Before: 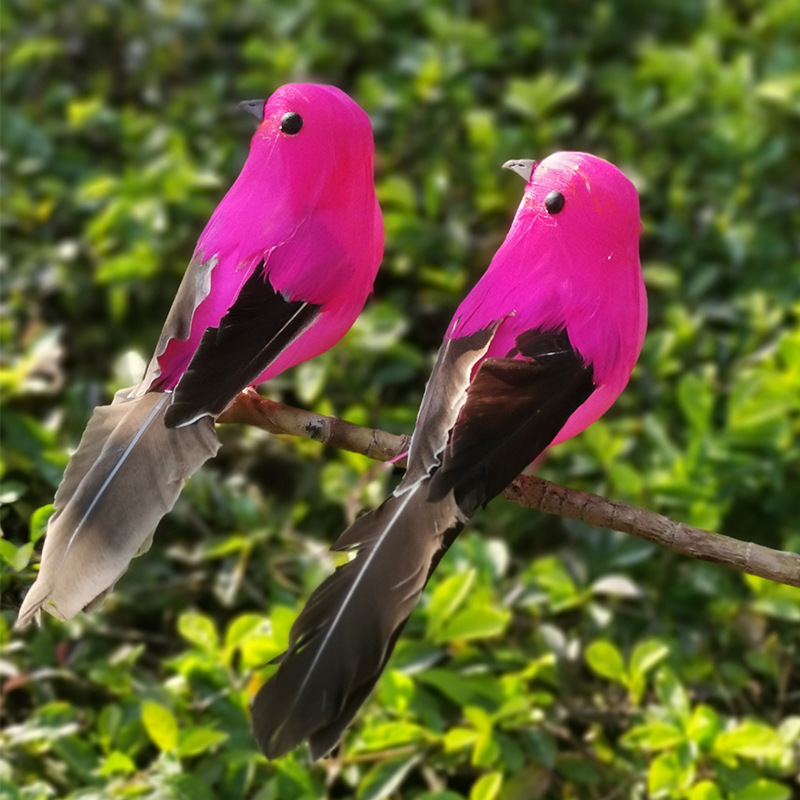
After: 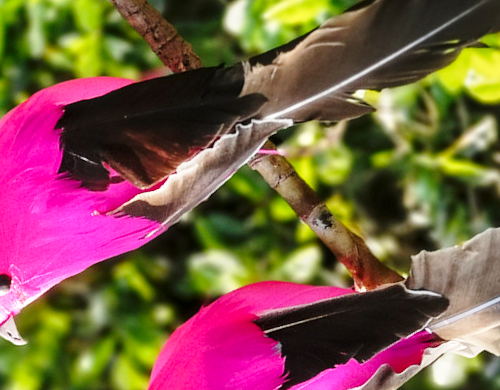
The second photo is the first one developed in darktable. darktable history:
crop and rotate: angle 147.88°, left 9.192%, top 15.638%, right 4.569%, bottom 17.134%
base curve: curves: ch0 [(0, 0) (0.028, 0.03) (0.121, 0.232) (0.46, 0.748) (0.859, 0.968) (1, 1)], preserve colors none
local contrast: on, module defaults
